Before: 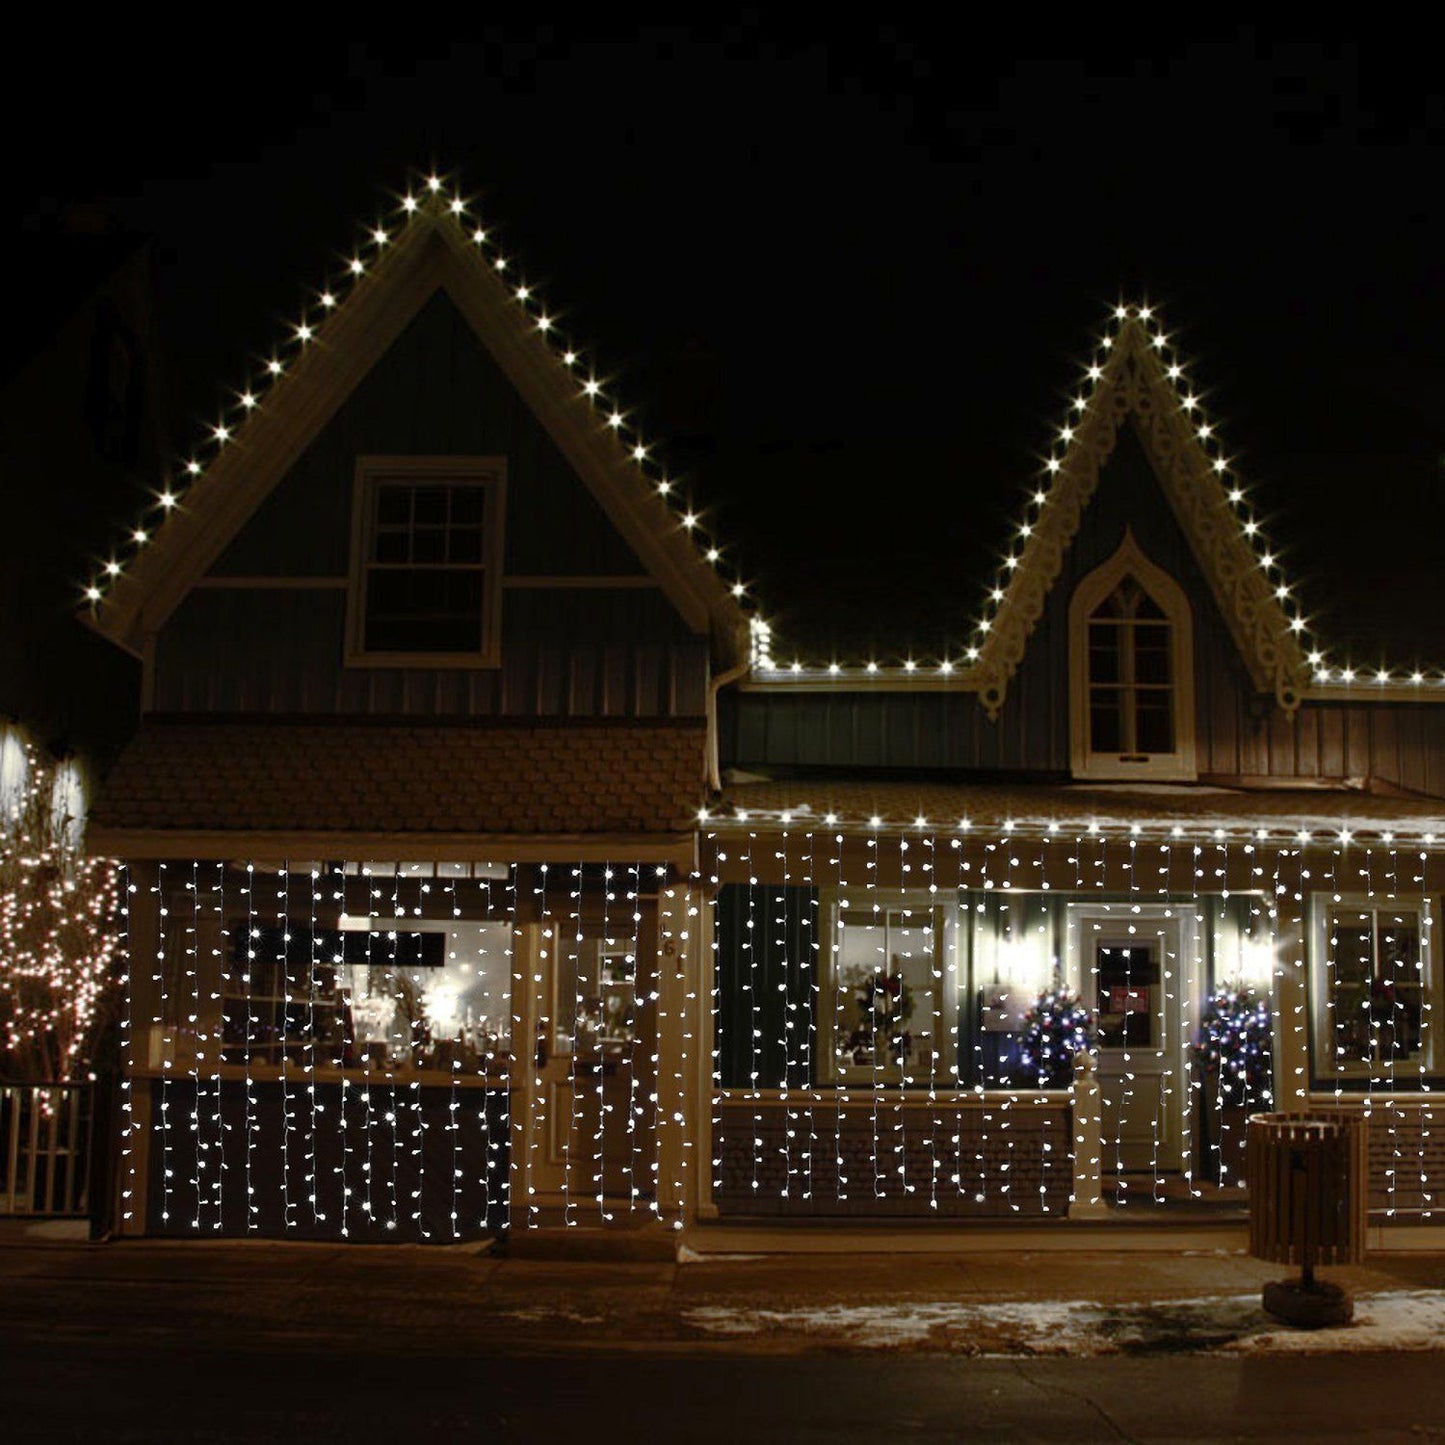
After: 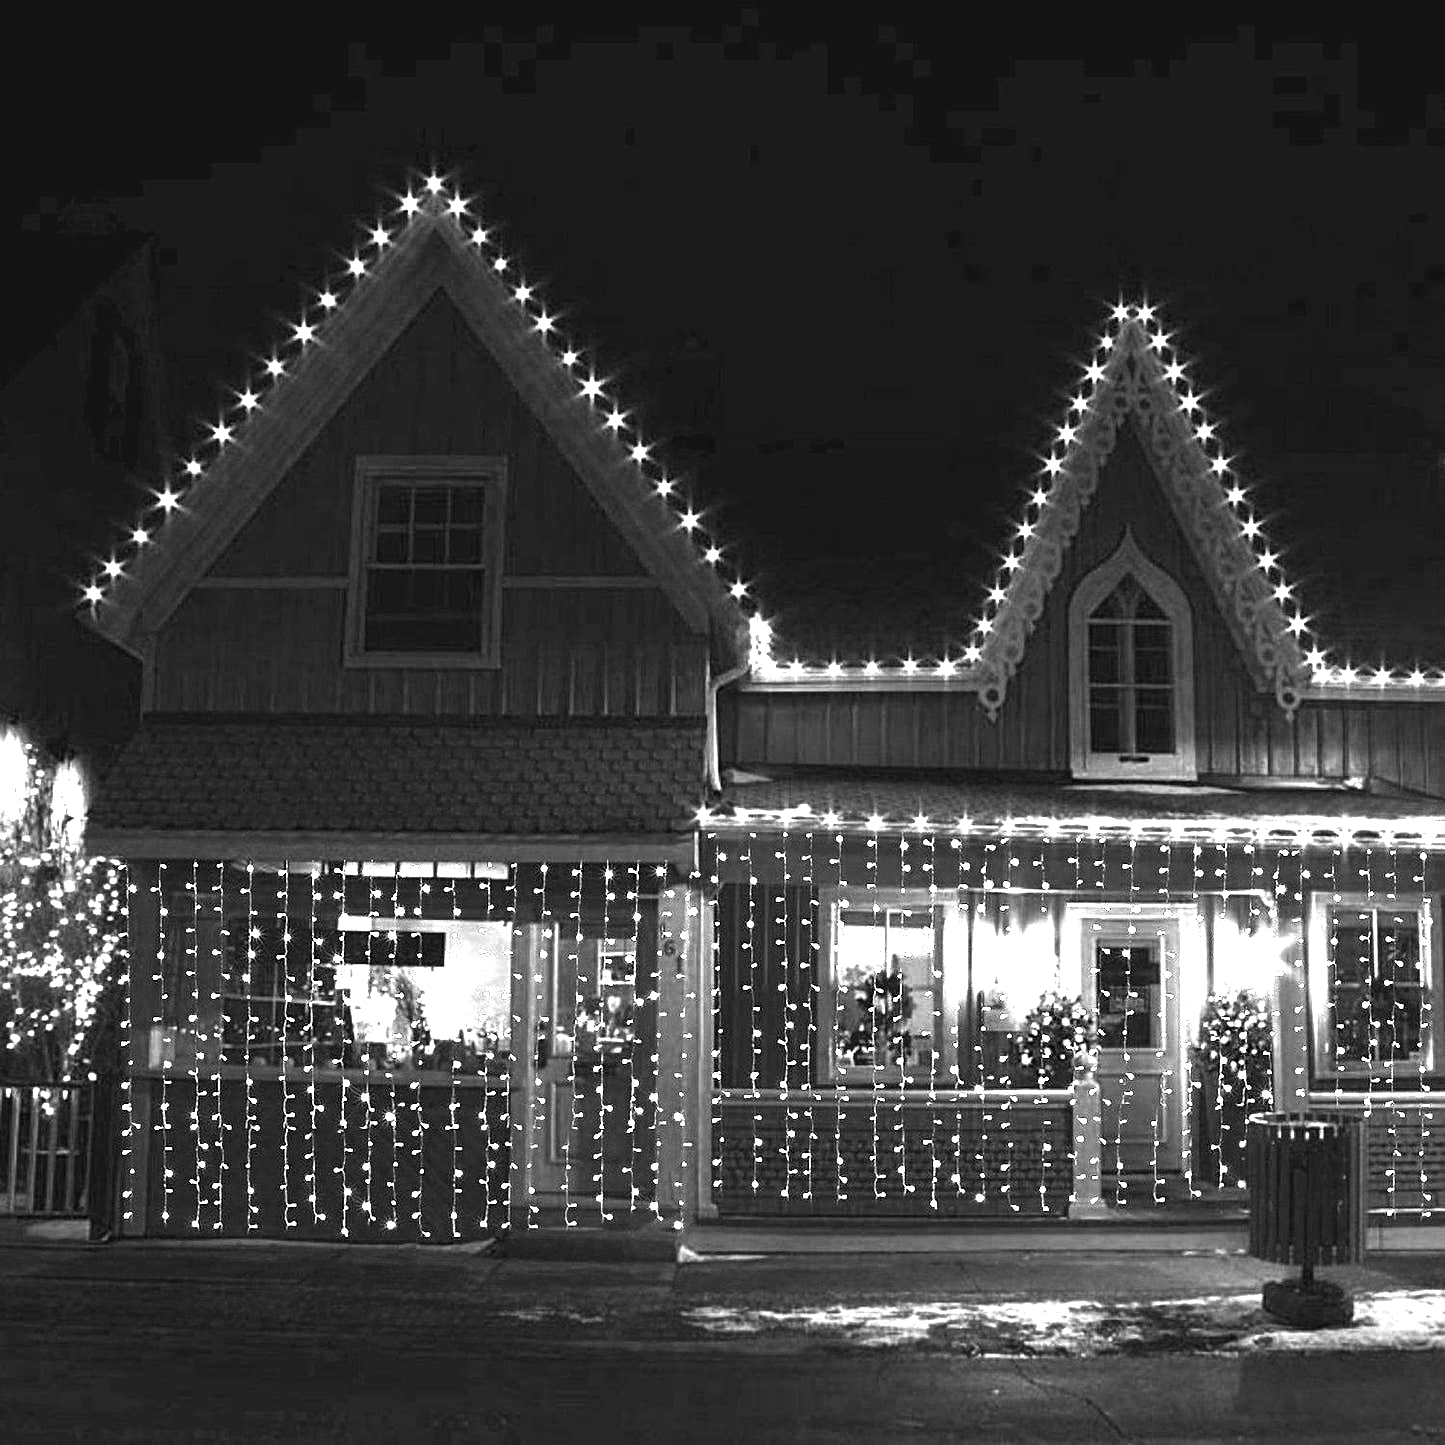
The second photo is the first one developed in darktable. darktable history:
levels: levels [0, 0.374, 0.749]
exposure: black level correction -0.002, exposure 1.359 EV, compensate highlight preservation false
color zones: curves: ch0 [(0.002, 0.593) (0.143, 0.417) (0.285, 0.541) (0.455, 0.289) (0.608, 0.327) (0.727, 0.283) (0.869, 0.571) (1, 0.603)]; ch1 [(0, 0) (0.143, 0) (0.286, 0) (0.429, 0) (0.571, 0) (0.714, 0) (0.857, 0)]
color balance rgb: perceptual saturation grading › global saturation 30.659%, global vibrance 16.596%, saturation formula JzAzBz (2021)
sharpen: amount 0.49
